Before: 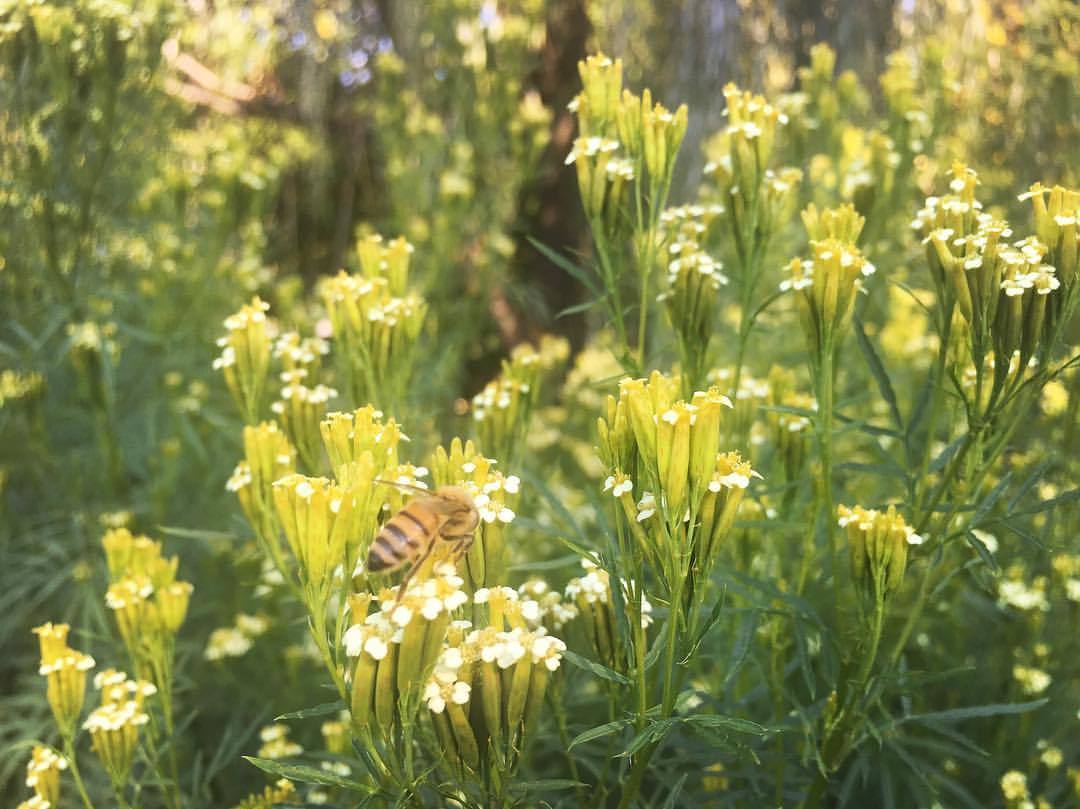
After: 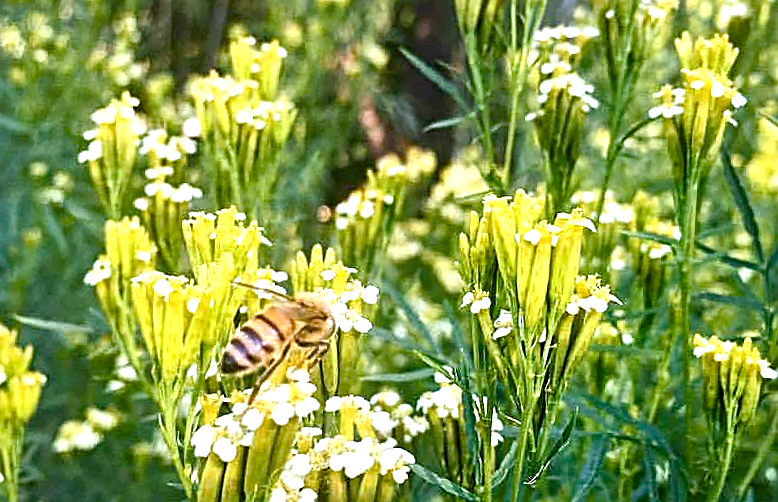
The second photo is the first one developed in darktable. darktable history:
contrast equalizer: y [[0.5, 0.542, 0.583, 0.625, 0.667, 0.708], [0.5 ×6], [0.5 ×6], [0 ×6], [0 ×6]]
color calibration: illuminant as shot in camera, x 0.379, y 0.397, temperature 4134.29 K
crop and rotate: angle -3.42°, left 9.877%, top 21.198%, right 12.484%, bottom 11.884%
local contrast: mode bilateral grid, contrast 24, coarseness 60, detail 151%, midtone range 0.2
color balance rgb: shadows lift › chroma 2.026%, shadows lift › hue 246.98°, perceptual saturation grading › global saturation 45.939%, perceptual saturation grading › highlights -25.367%, perceptual saturation grading › shadows 49.313%, global vibrance 20%
shadows and highlights: shadows -10.42, white point adjustment 1.57, highlights 11.8
exposure: exposure 0.188 EV, compensate exposure bias true, compensate highlight preservation false
sharpen: radius 1.945
